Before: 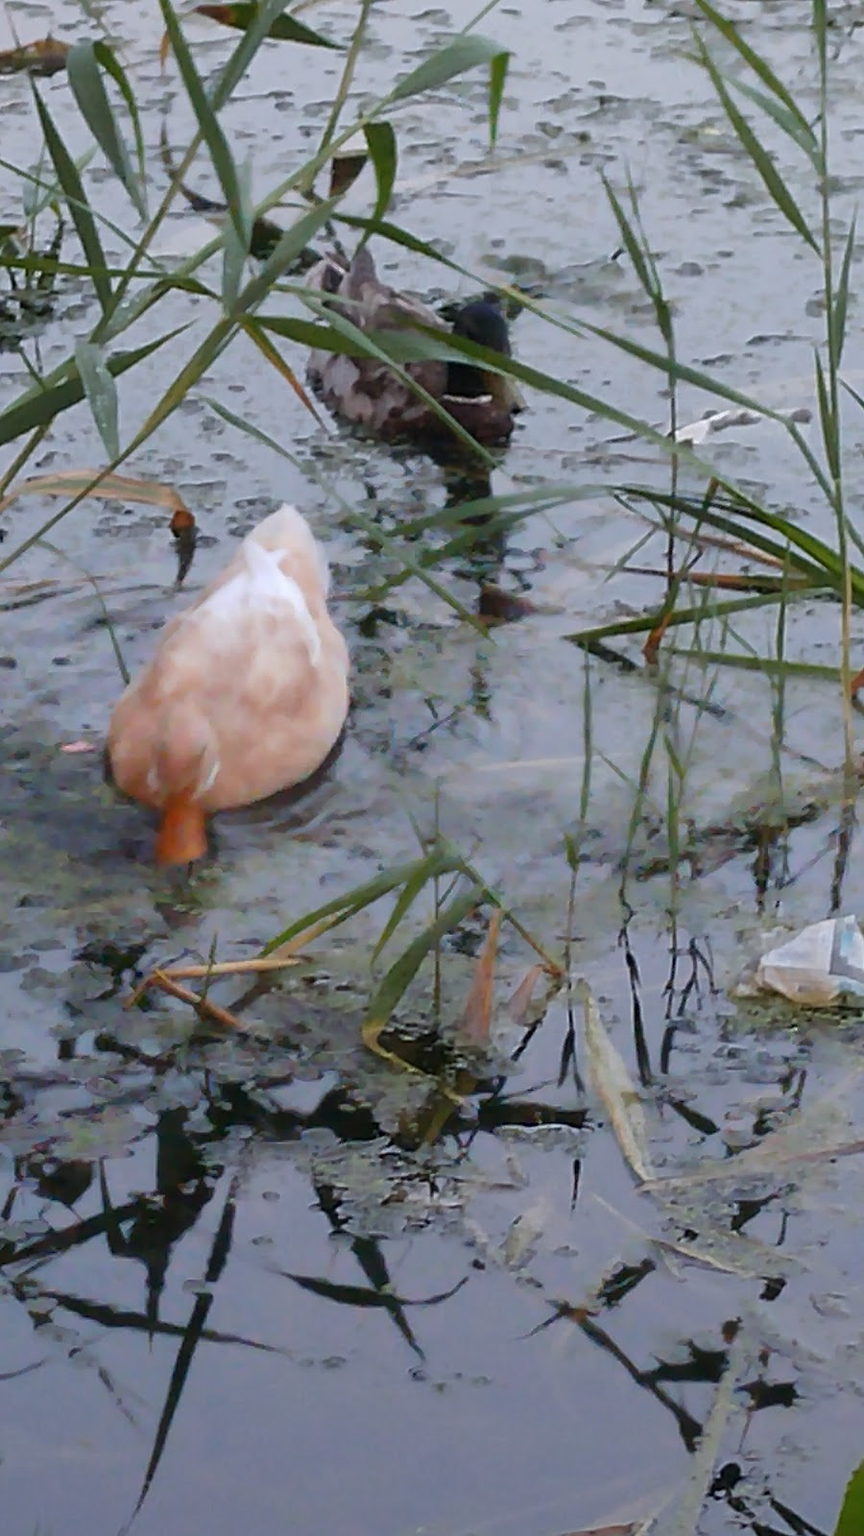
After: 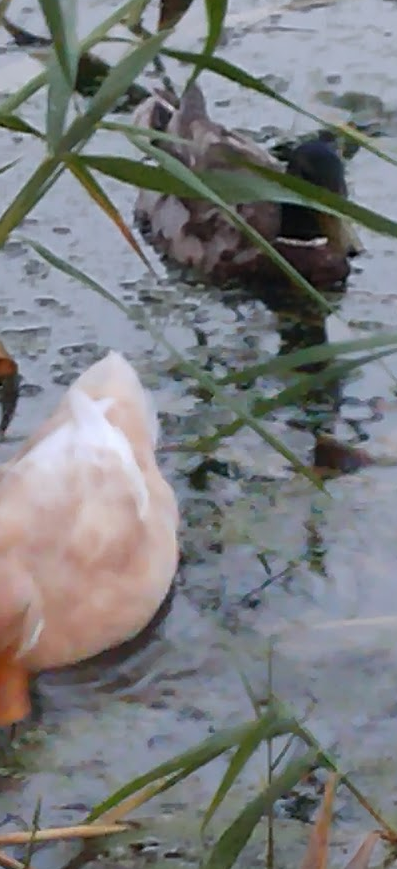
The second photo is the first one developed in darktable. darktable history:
crop: left 20.58%, top 10.881%, right 35.306%, bottom 34.771%
